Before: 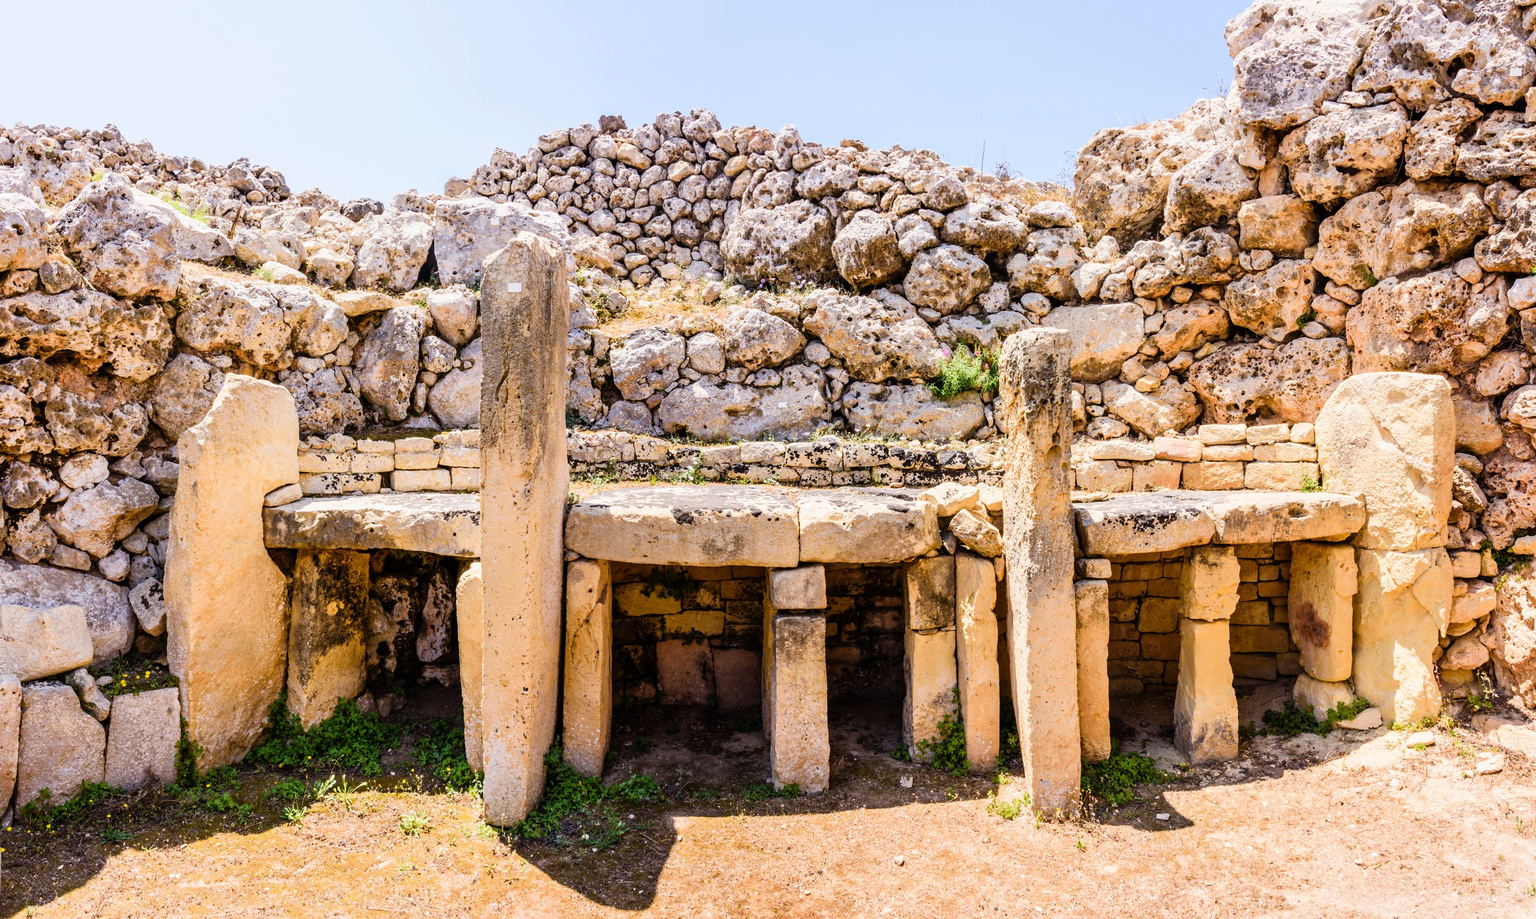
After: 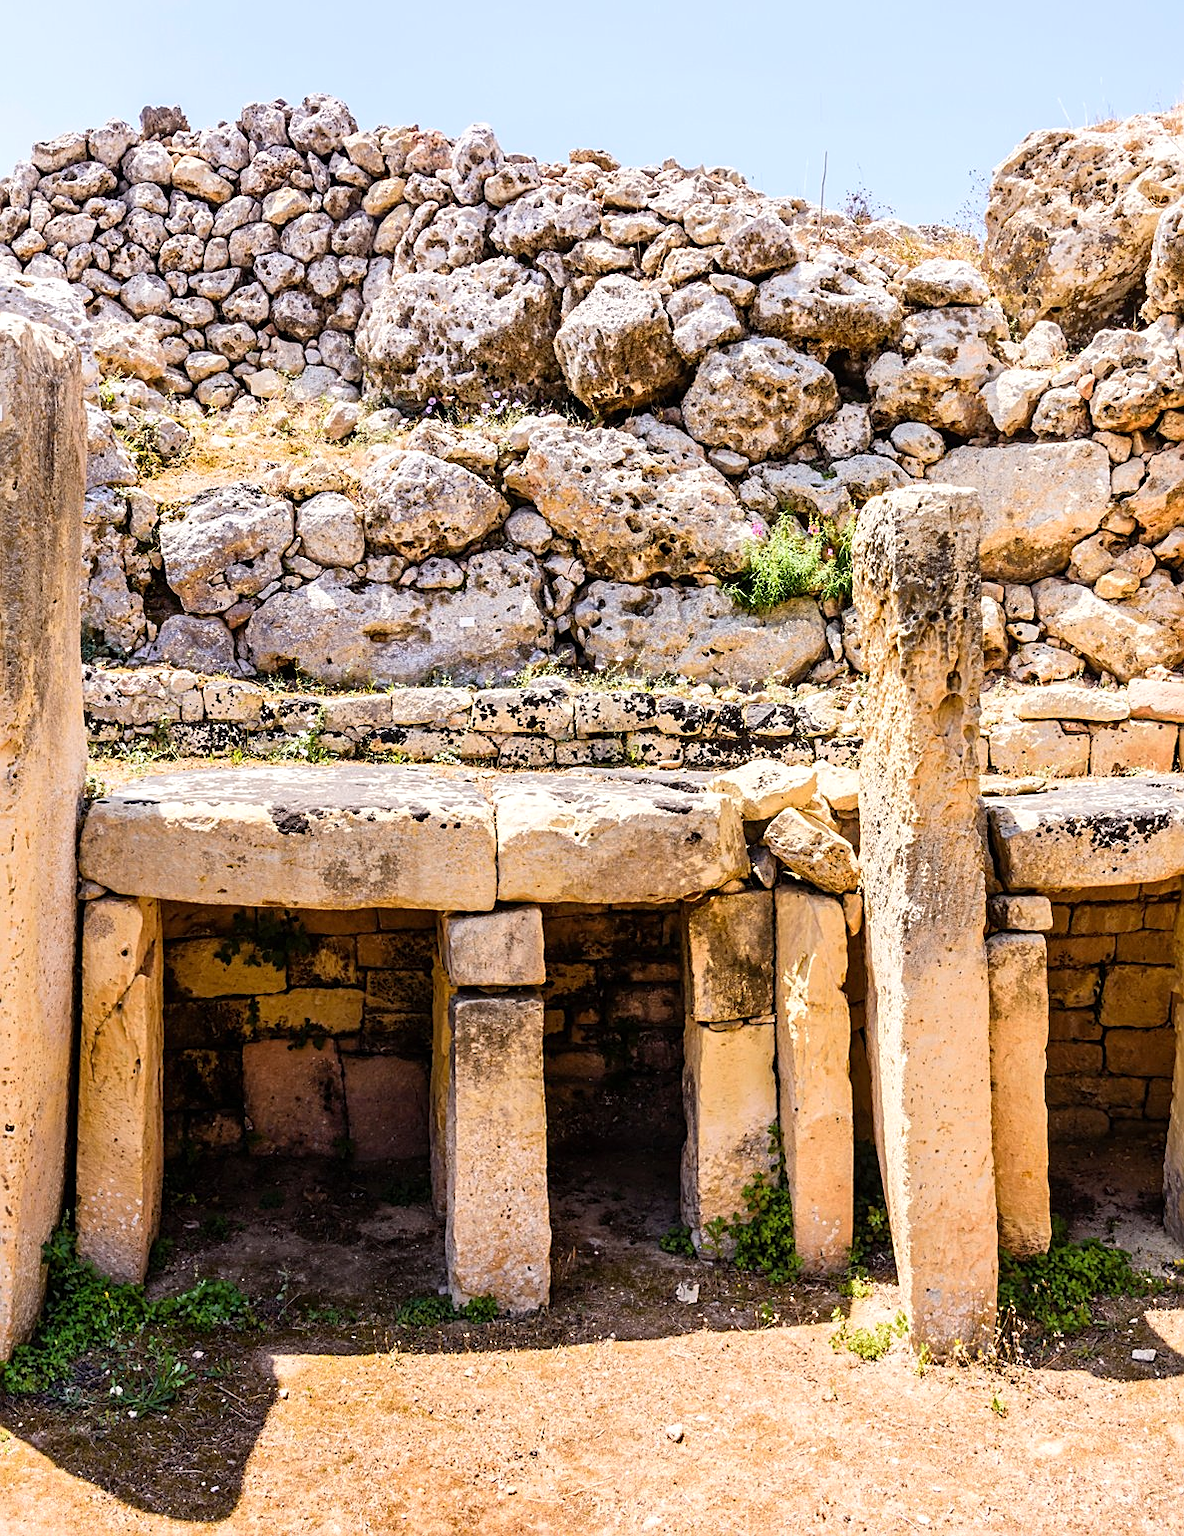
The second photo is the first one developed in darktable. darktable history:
sharpen: on, module defaults
exposure: exposure 0.129 EV, compensate highlight preservation false
crop: left 33.877%, top 6.072%, right 22.806%
